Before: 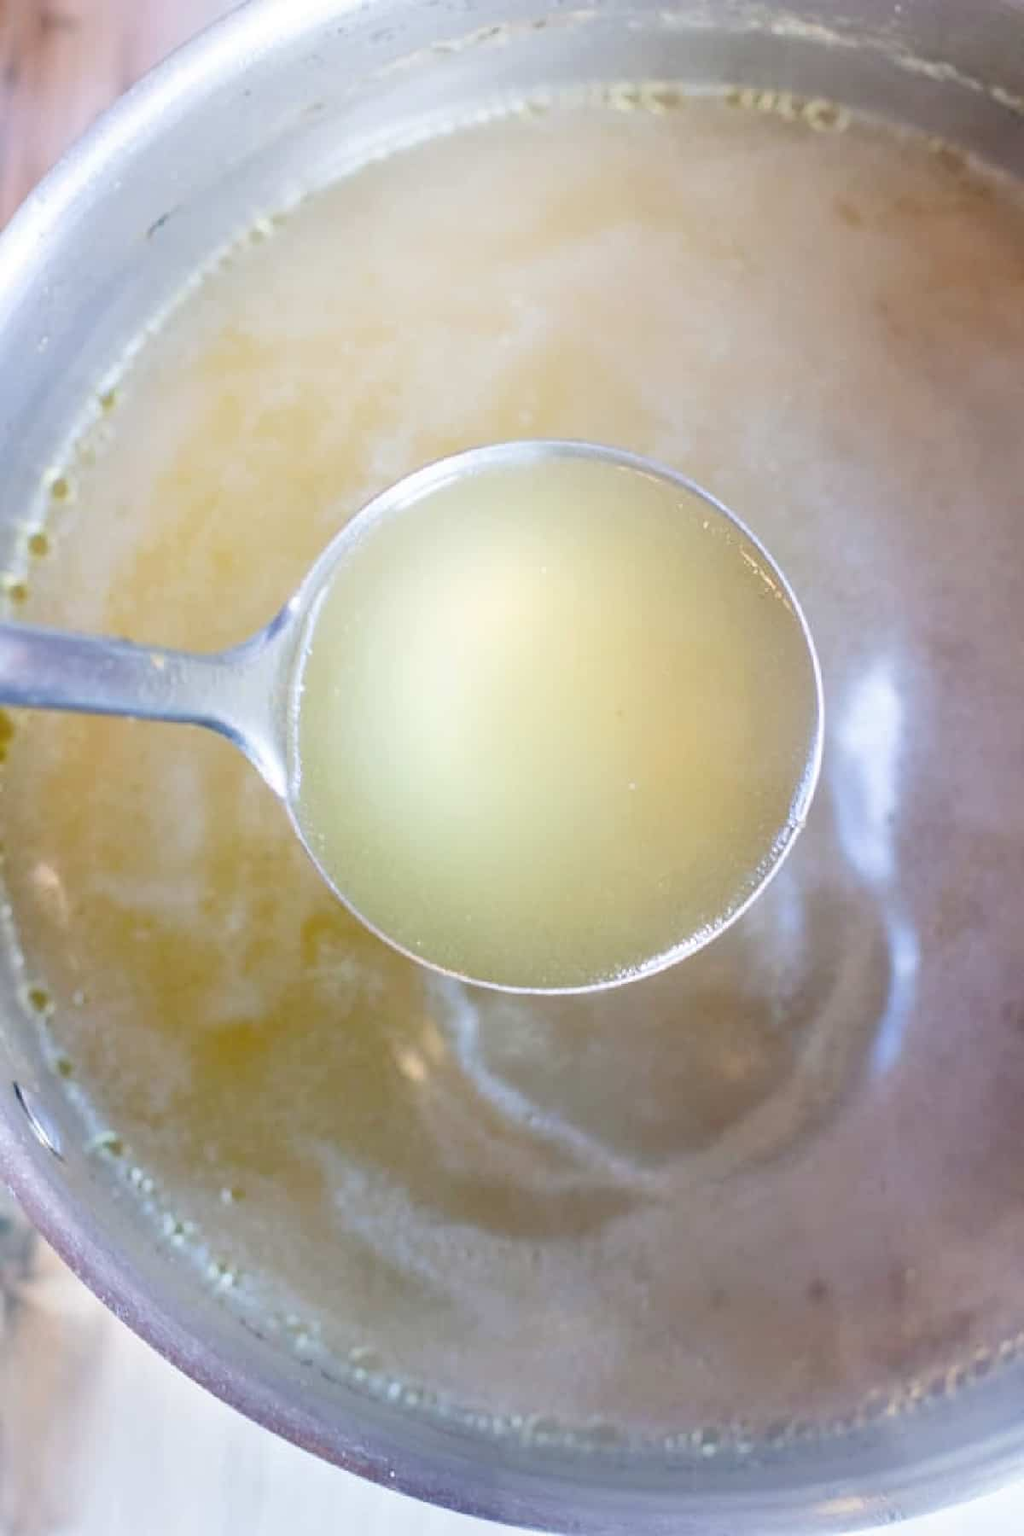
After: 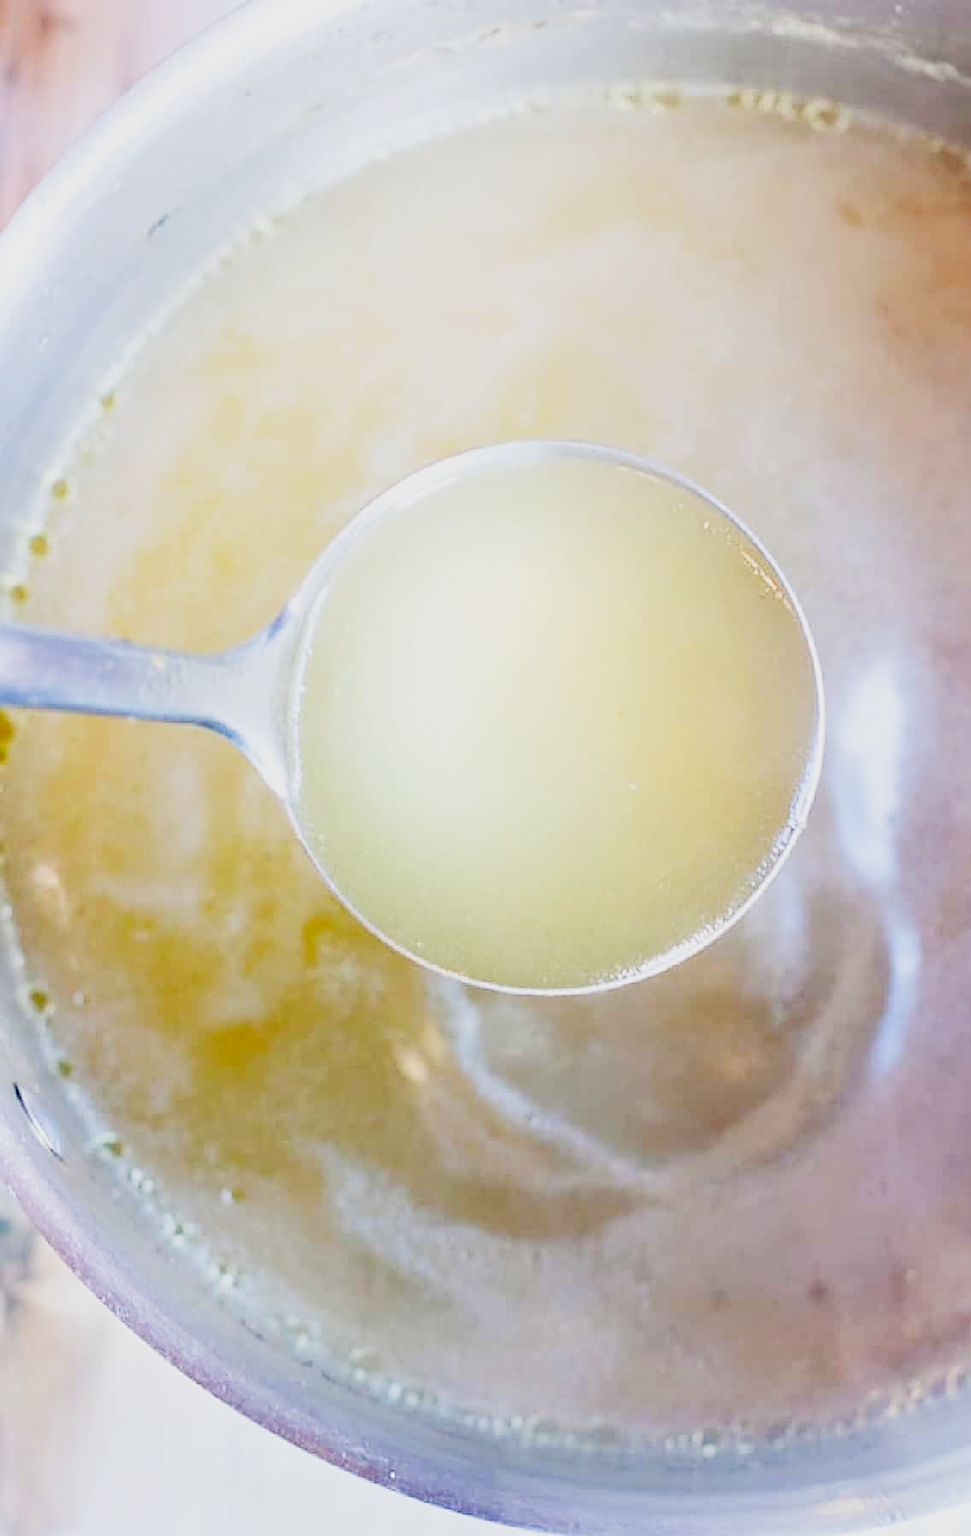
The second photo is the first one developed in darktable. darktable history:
exposure: exposure 0.217 EV, compensate highlight preservation false
crop and rotate: right 5.167%
contrast brightness saturation: brightness 0.09, saturation 0.19
sharpen: on, module defaults
sigmoid: contrast 1.7, skew -0.2, preserve hue 0%, red attenuation 0.1, red rotation 0.035, green attenuation 0.1, green rotation -0.017, blue attenuation 0.15, blue rotation -0.052, base primaries Rec2020
